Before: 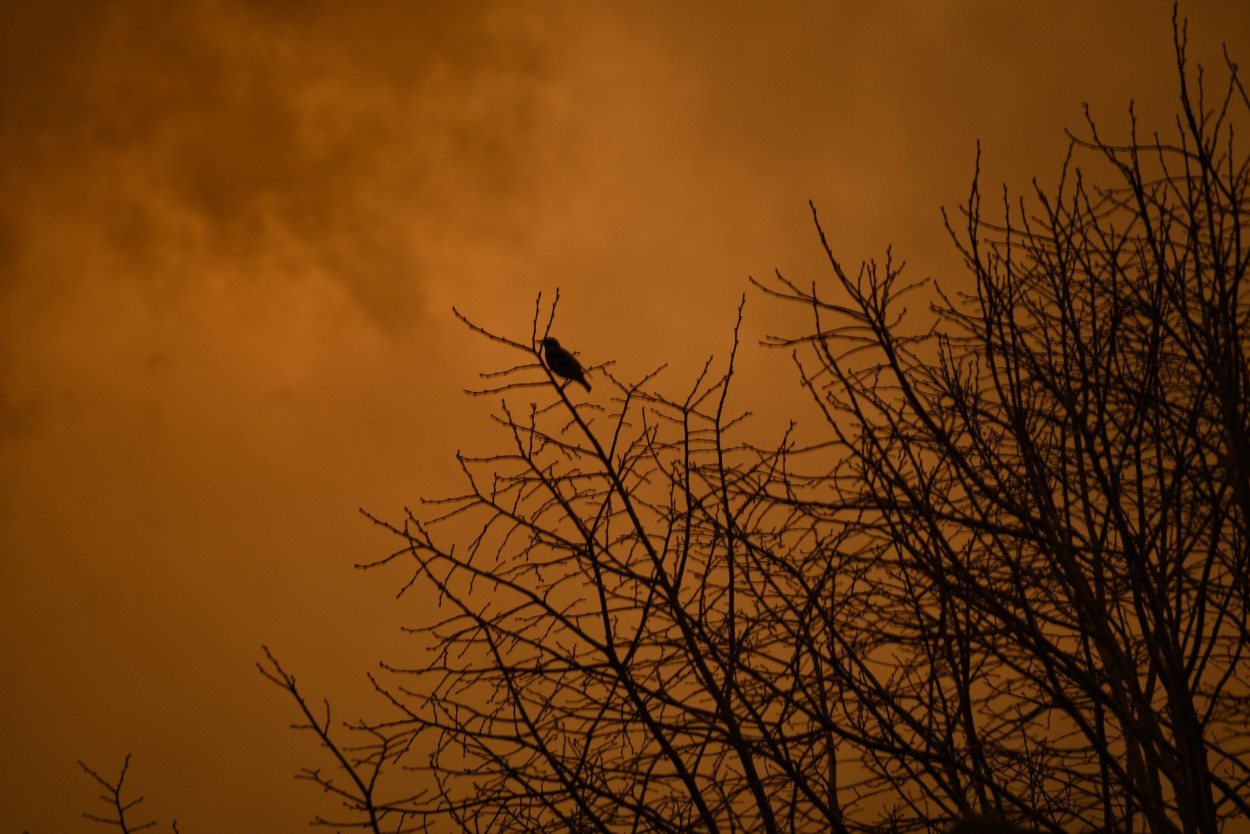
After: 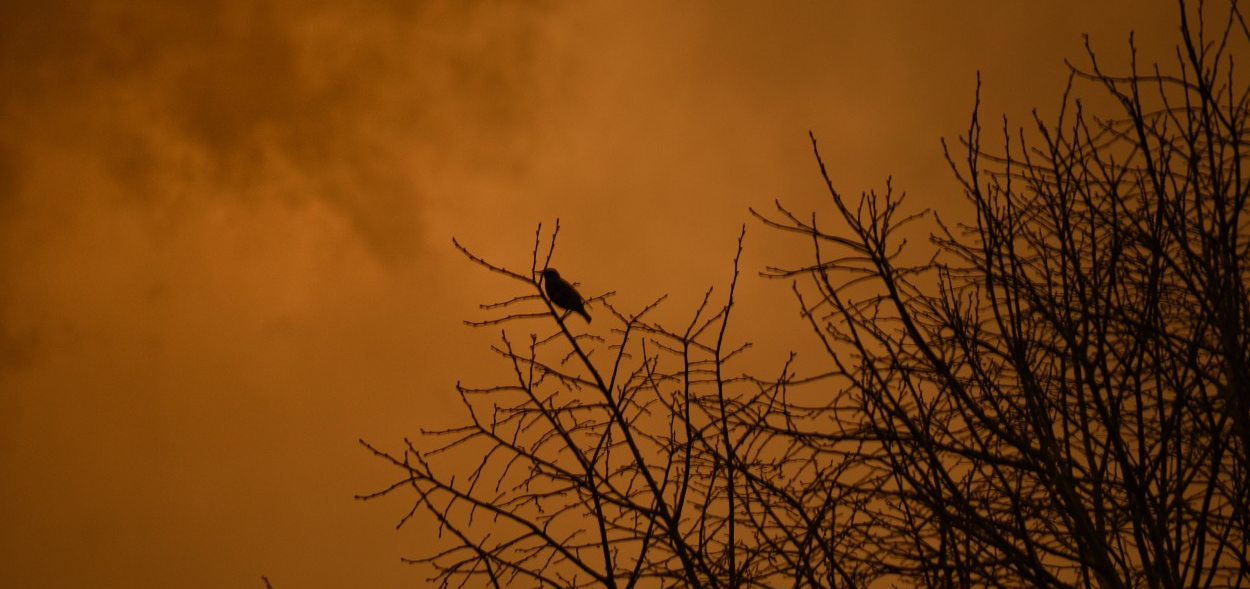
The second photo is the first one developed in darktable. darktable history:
crop and rotate: top 8.293%, bottom 20.996%
exposure: compensate highlight preservation false
